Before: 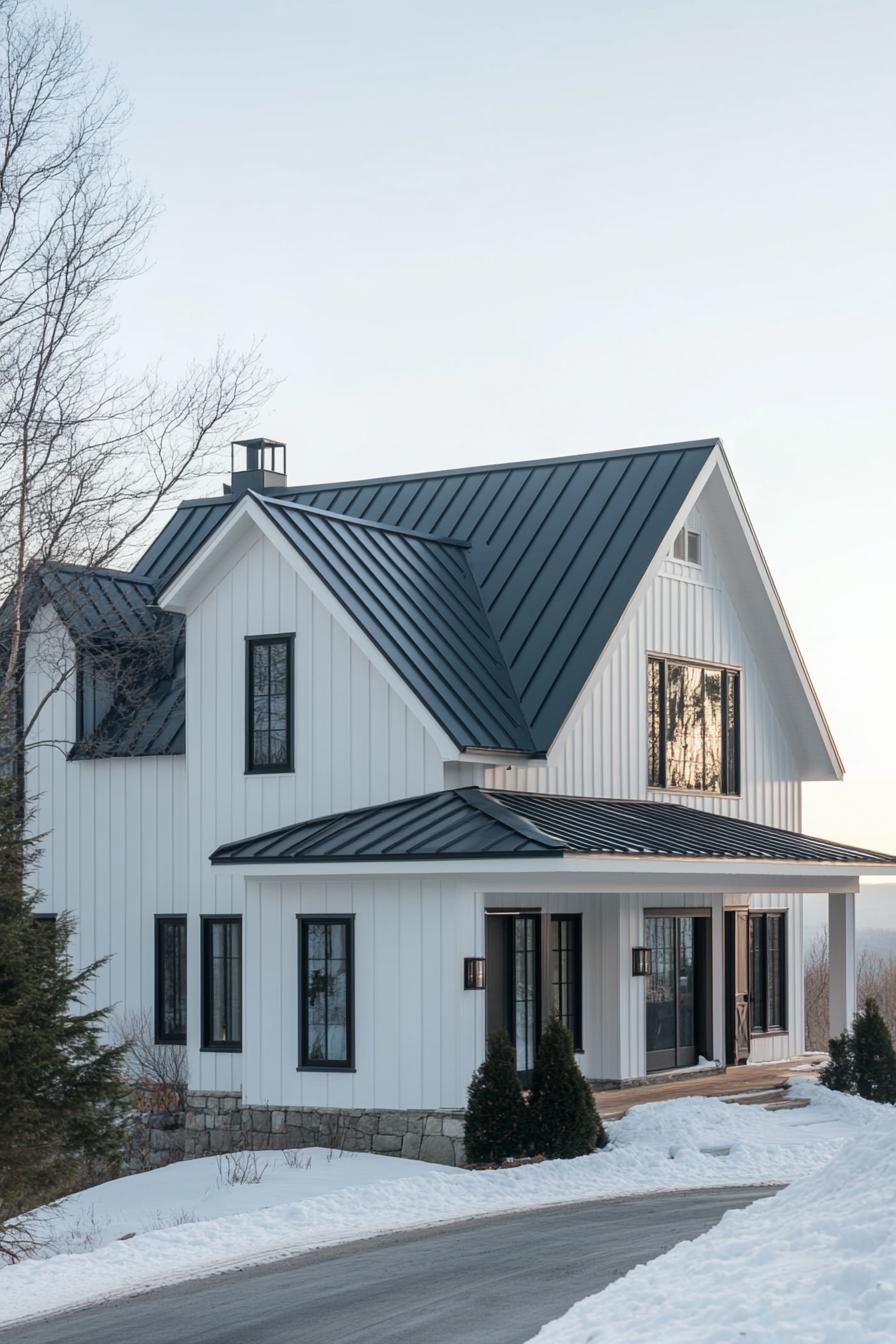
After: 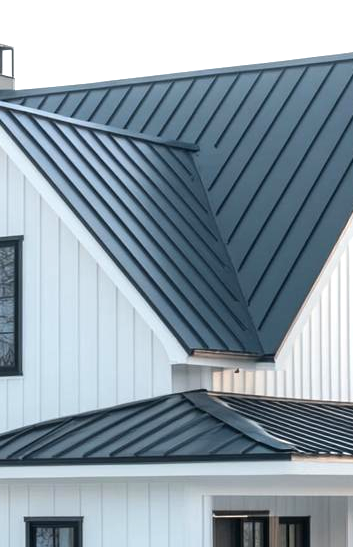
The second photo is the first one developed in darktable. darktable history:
exposure: black level correction 0, exposure 0.7 EV, compensate highlight preservation false
crop: left 30.414%, top 29.611%, right 30.127%, bottom 29.619%
